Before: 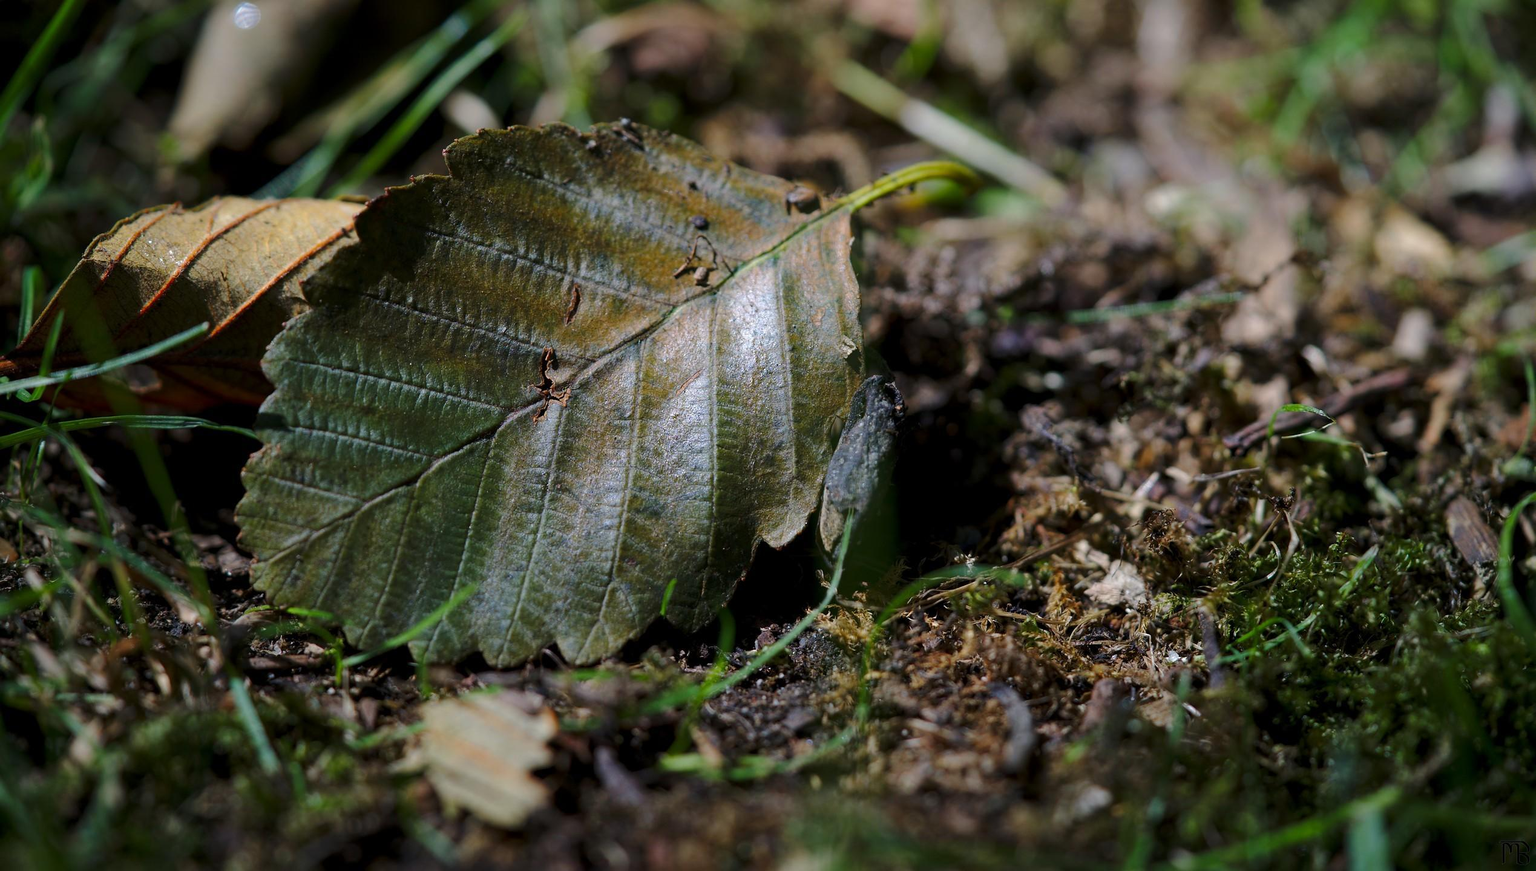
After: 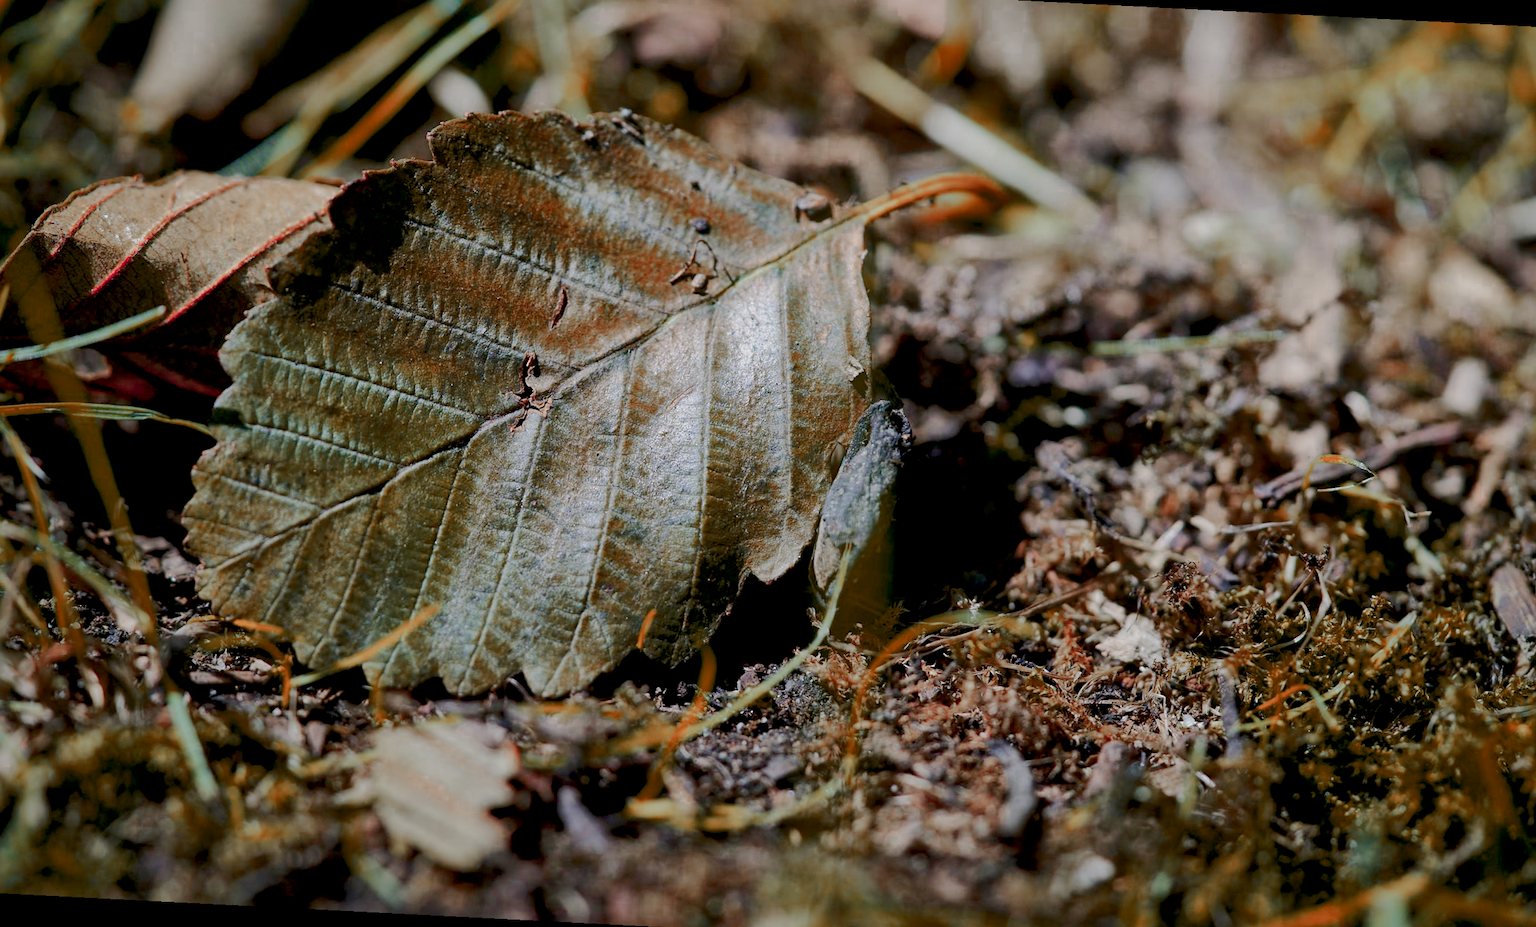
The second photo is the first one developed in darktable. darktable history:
crop and rotate: angle -2.93°, left 5.356%, top 5.226%, right 4.675%, bottom 4.375%
exposure: black level correction 0.001, exposure 1.301 EV, compensate highlight preservation false
sharpen: radius 2.914, amount 0.868, threshold 47.304
color zones: curves: ch0 [(0.006, 0.385) (0.143, 0.563) (0.243, 0.321) (0.352, 0.464) (0.516, 0.456) (0.625, 0.5) (0.75, 0.5) (0.875, 0.5)]; ch1 [(0, 0.5) (0.134, 0.504) (0.246, 0.463) (0.421, 0.515) (0.5, 0.56) (0.625, 0.5) (0.75, 0.5) (0.875, 0.5)]; ch2 [(0, 0.5) (0.131, 0.426) (0.307, 0.289) (0.38, 0.188) (0.513, 0.216) (0.625, 0.548) (0.75, 0.468) (0.838, 0.396) (0.971, 0.311)]
local contrast: mode bilateral grid, contrast 19, coarseness 50, detail 150%, midtone range 0.2
tone curve: curves: ch0 [(0, 0) (0.003, 0.002) (0.011, 0.009) (0.025, 0.021) (0.044, 0.037) (0.069, 0.058) (0.1, 0.084) (0.136, 0.114) (0.177, 0.149) (0.224, 0.188) (0.277, 0.232) (0.335, 0.281) (0.399, 0.341) (0.468, 0.416) (0.543, 0.496) (0.623, 0.574) (0.709, 0.659) (0.801, 0.754) (0.898, 0.876) (1, 1)], color space Lab, linked channels, preserve colors none
filmic rgb: black relative exposure -7.04 EV, white relative exposure 6.05 EV, target black luminance 0%, hardness 2.72, latitude 61.34%, contrast 0.69, highlights saturation mix 10.4%, shadows ↔ highlights balance -0.051%, preserve chrominance no, color science v5 (2021)
